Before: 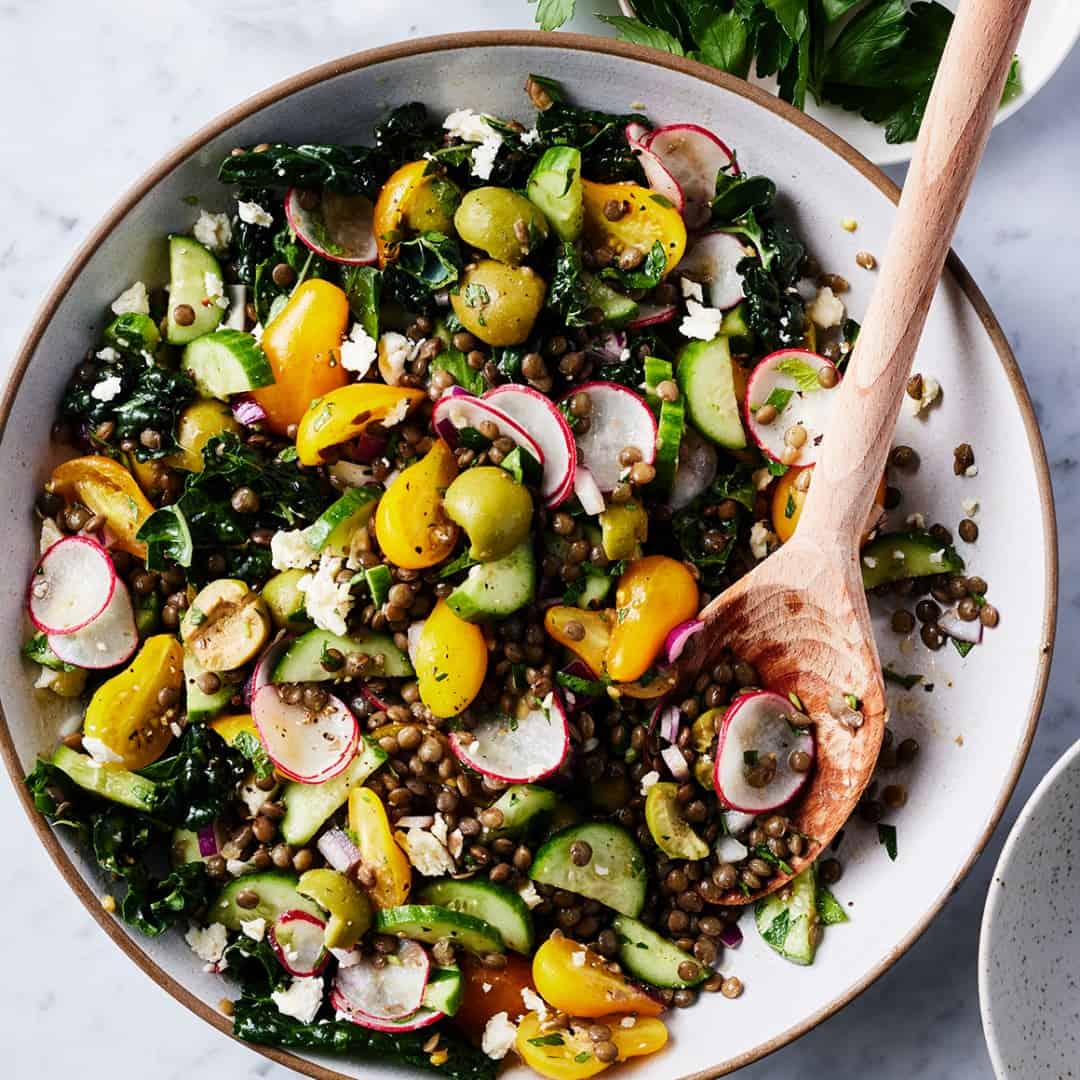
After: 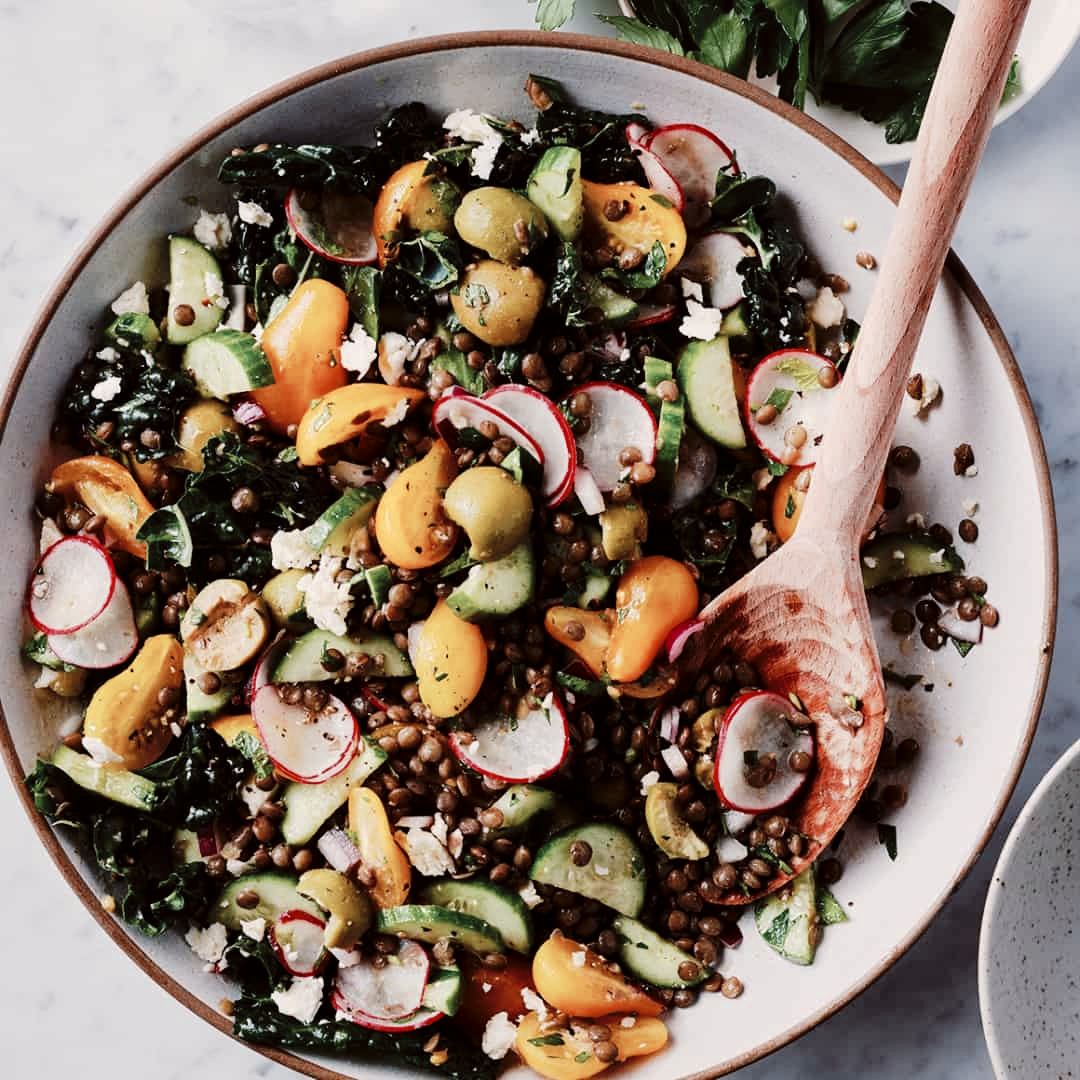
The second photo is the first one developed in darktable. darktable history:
tone curve: curves: ch0 [(0, 0) (0.003, 0.005) (0.011, 0.006) (0.025, 0.013) (0.044, 0.027) (0.069, 0.042) (0.1, 0.06) (0.136, 0.085) (0.177, 0.118) (0.224, 0.171) (0.277, 0.239) (0.335, 0.314) (0.399, 0.394) (0.468, 0.473) (0.543, 0.552) (0.623, 0.64) (0.709, 0.718) (0.801, 0.801) (0.898, 0.882) (1, 1)], preserve colors none
color look up table: target L [95.72, 93.06, 83.14, 83, 80.98, 80.1, 74.69, 57.47, 52.12, 39.62, 10.66, 200.49, 82.85, 76.01, 62.82, 51.35, 45.63, 42.46, 51.68, 52.15, 39.34, 40.3, 36.84, 29.98, 19.67, 11.87, 78.24, 66.21, 57.51, 44.77, 39.64, 57.12, 56.1, 53.76, 35.8, 43.37, 40.71, 34.05, 25.29, 25.59, 23.46, 16, 9.719, 2.54, 95.85, 87.81, 60.99, 58.5, 12.57], target a [-13.63, -20.98, 4.447, -40.49, -40.52, -16.29, -31.56, 6.407, -29.88, -18.86, -6.995, 0, 12.66, 5.22, 44.95, 44.08, 62.27, 59.37, 27.09, 28.72, 53.97, 54.49, 6.75, 13.93, 30.19, 22.75, 11.7, 35.69, 42.2, 56.77, 56.75, 15.97, -10.17, 1.518, 50.17, 1.692, 8.4, 26.73, 37, 34.7, 2.891, 27.29, 31.09, 7.016, -6.142, -30.29, -14.25, -20.64, -2.011], target b [29.41, 1.837, 46.75, 33.82, 9.123, 16.41, -13.39, 36.18, 14.55, -6.676, 7.182, 0, 20.68, 12.48, 40.51, 20.18, 49.14, 28.41, 7.49, 28.96, 47.52, 48.16, 3.769, 21.95, 28.63, 12.92, -9.002, -2.532, -13.05, 9.751, -1.27, -24.23, -45.37, -24.59, 19.64, -52.76, -52.13, 0.545, -23.19, 23.71, -26.53, -12.52, -42.29, -12.74, -0.696, -16.72, -34.8, -23.51, -9.443], num patches 49
